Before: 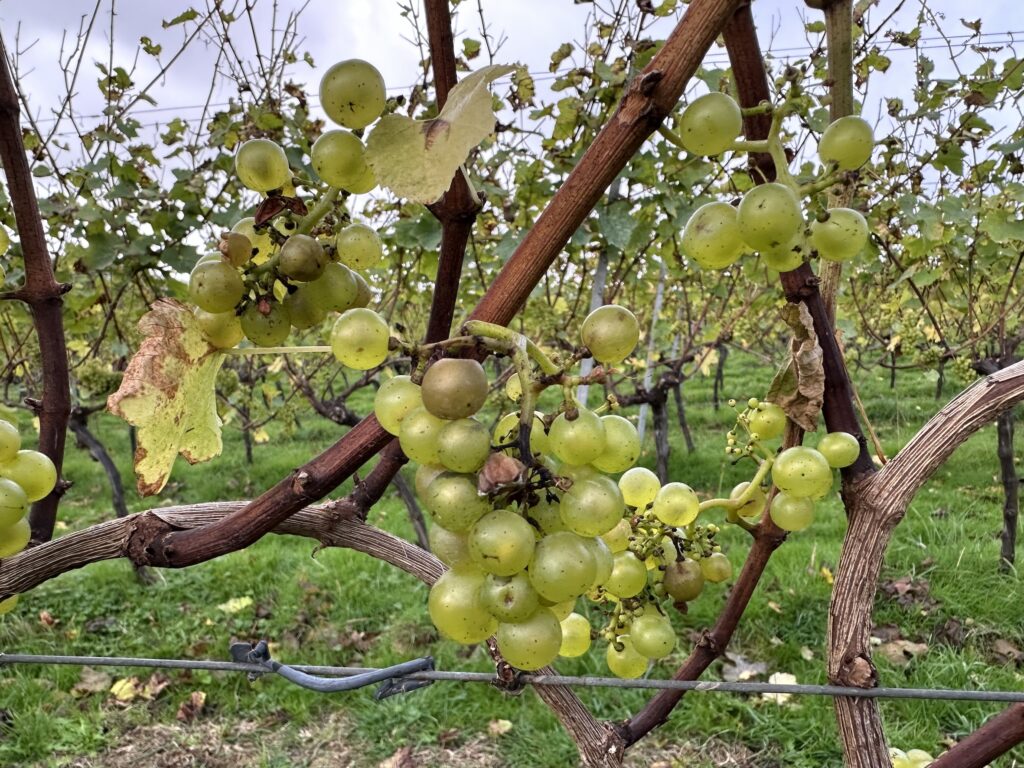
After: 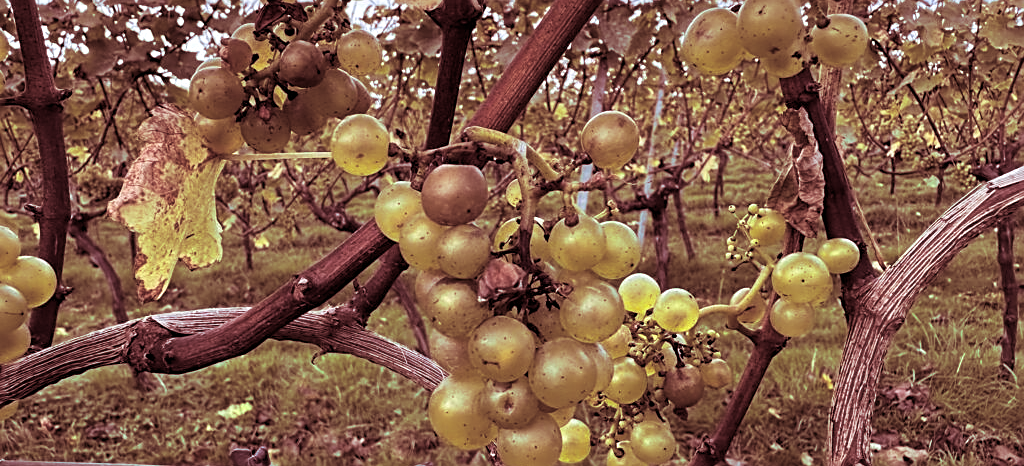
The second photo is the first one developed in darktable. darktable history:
white balance: red 0.974, blue 1.044
crop and rotate: top 25.357%, bottom 13.942%
split-toning: highlights › saturation 0, balance -61.83
sharpen: on, module defaults
